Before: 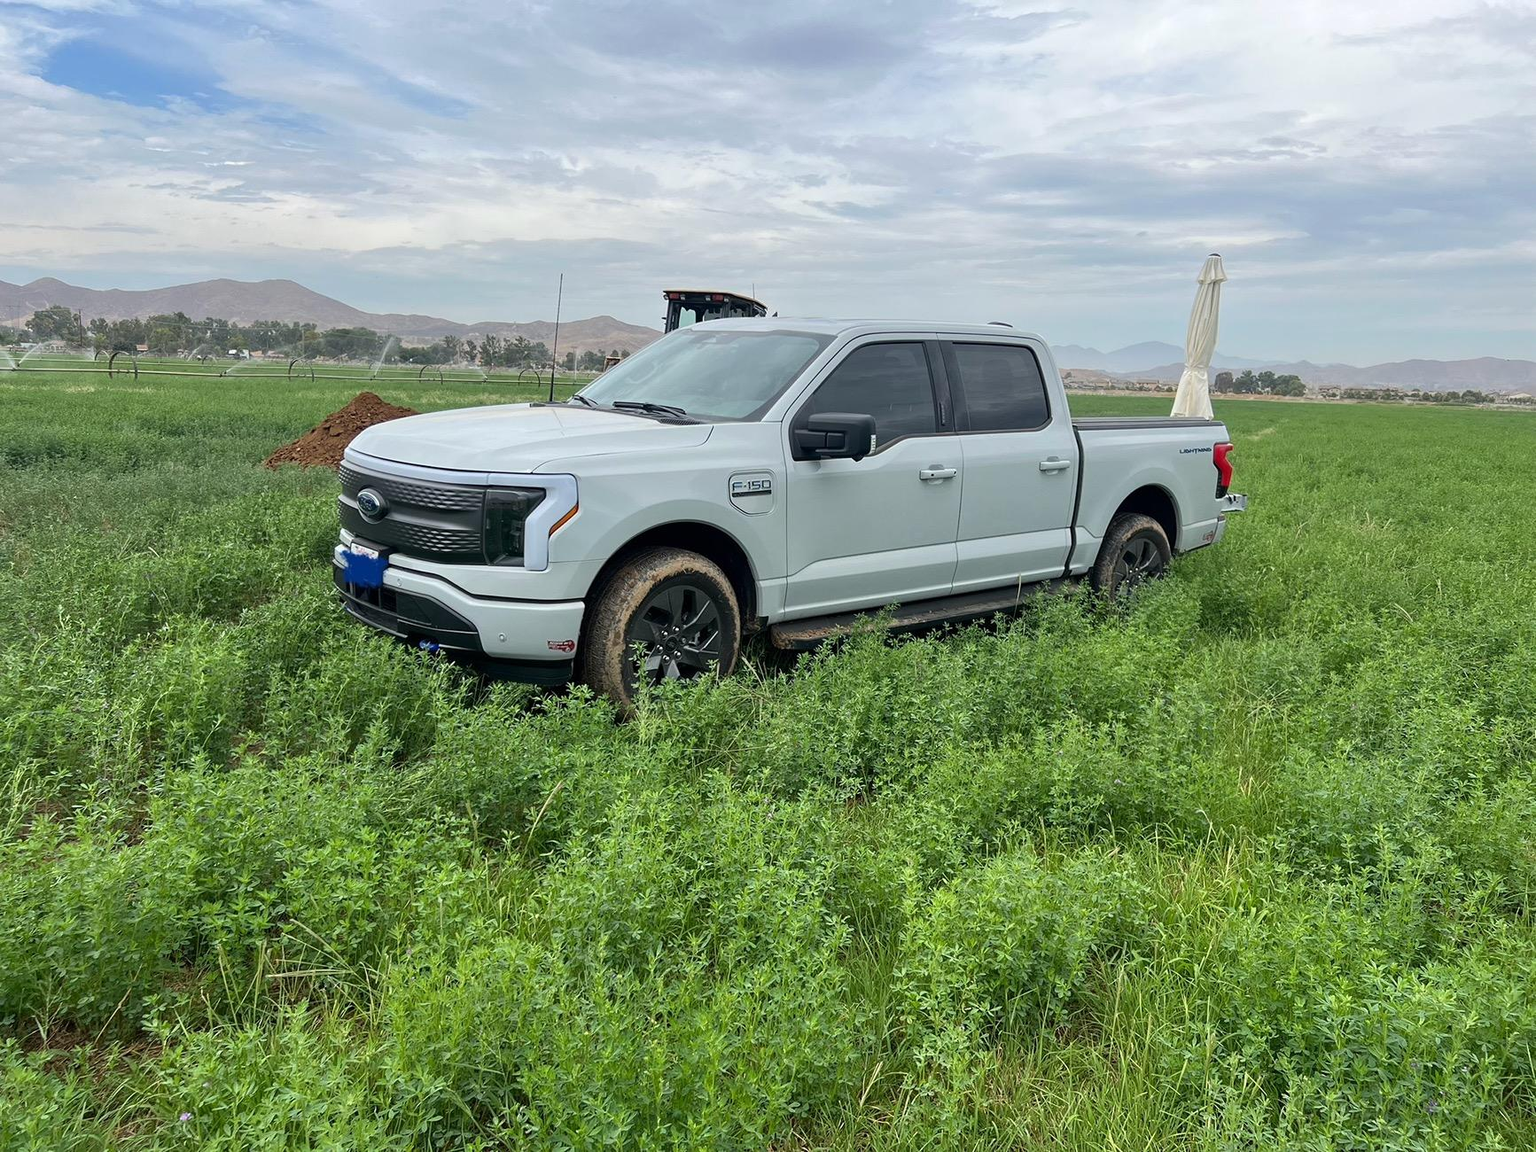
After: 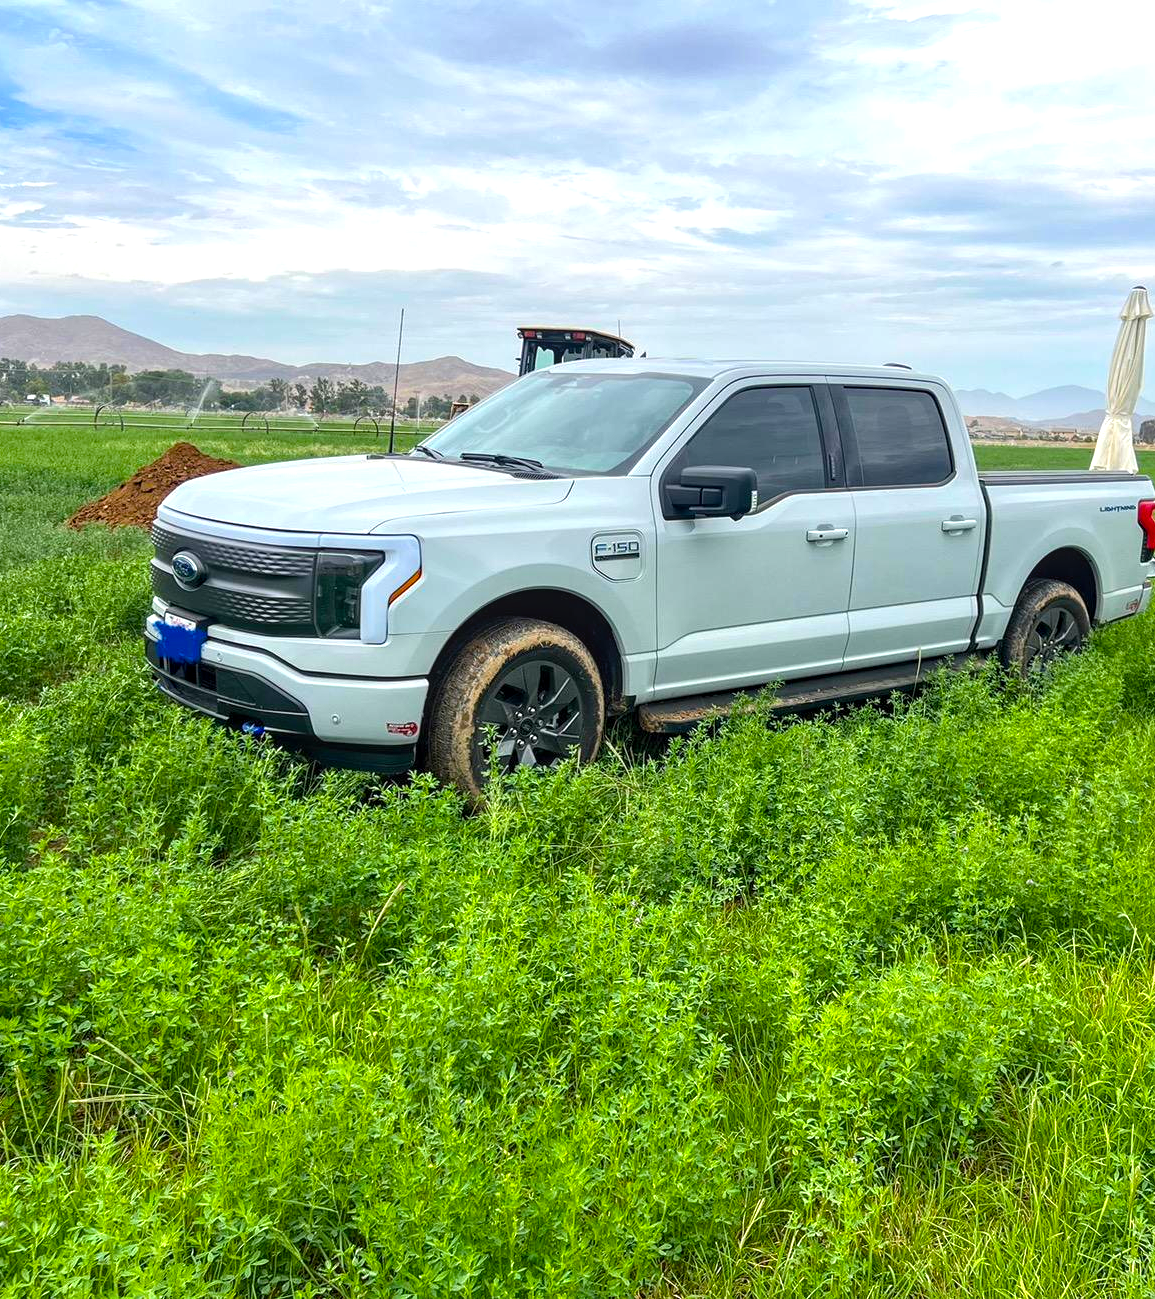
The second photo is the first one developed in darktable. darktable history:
color balance rgb: linear chroma grading › global chroma 15%, perceptual saturation grading › global saturation 30%
local contrast: on, module defaults
crop and rotate: left 13.342%, right 19.991%
exposure: exposure 0.507 EV, compensate highlight preservation false
